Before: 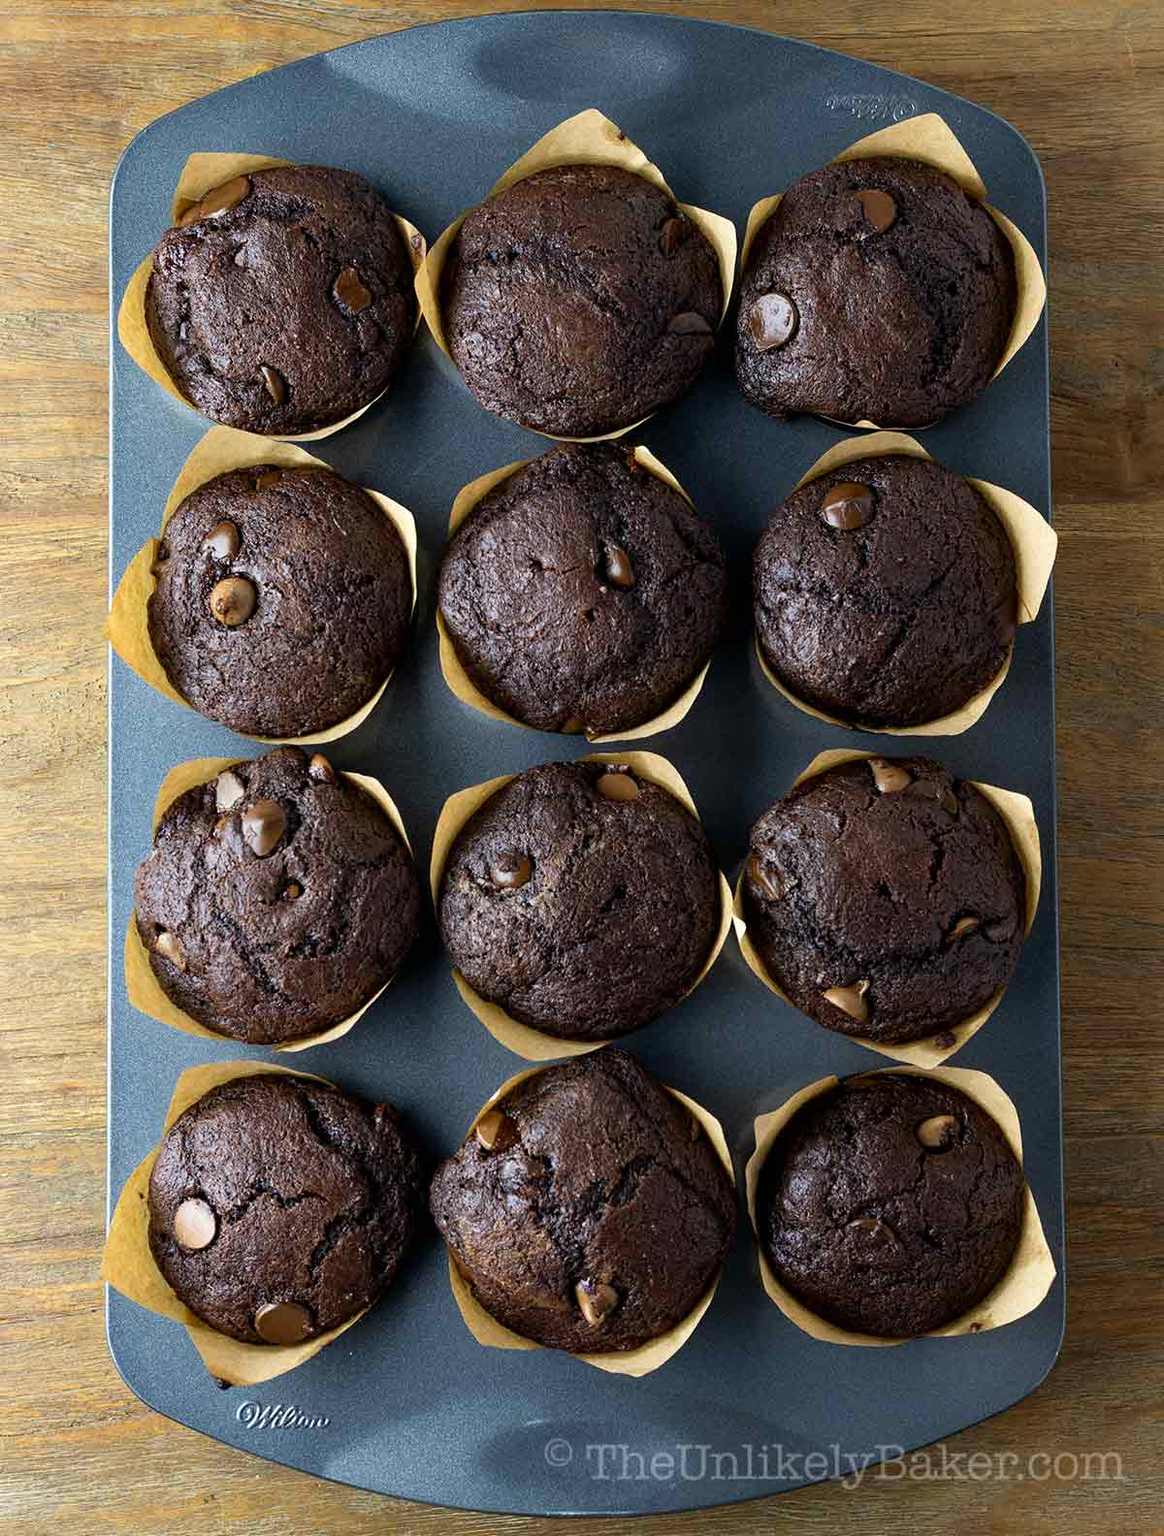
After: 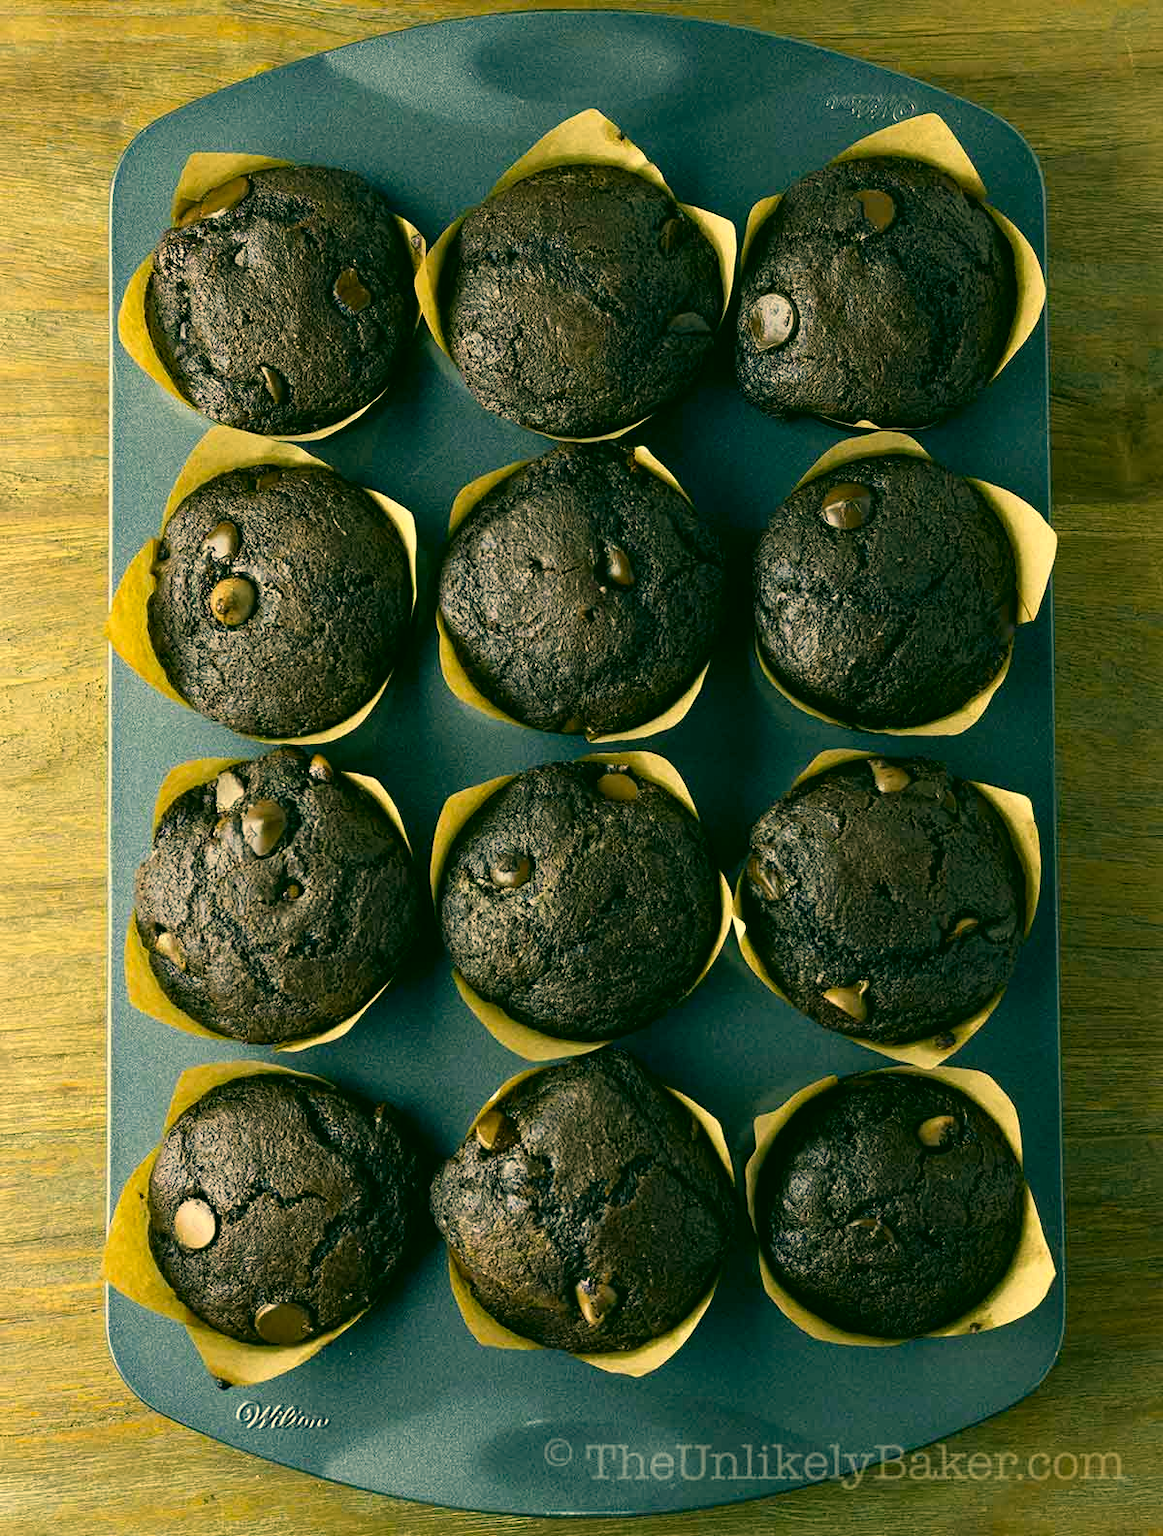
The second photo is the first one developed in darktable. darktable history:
color correction: highlights a* 5.63, highlights b* 33.2, shadows a* -25.2, shadows b* 4.01
